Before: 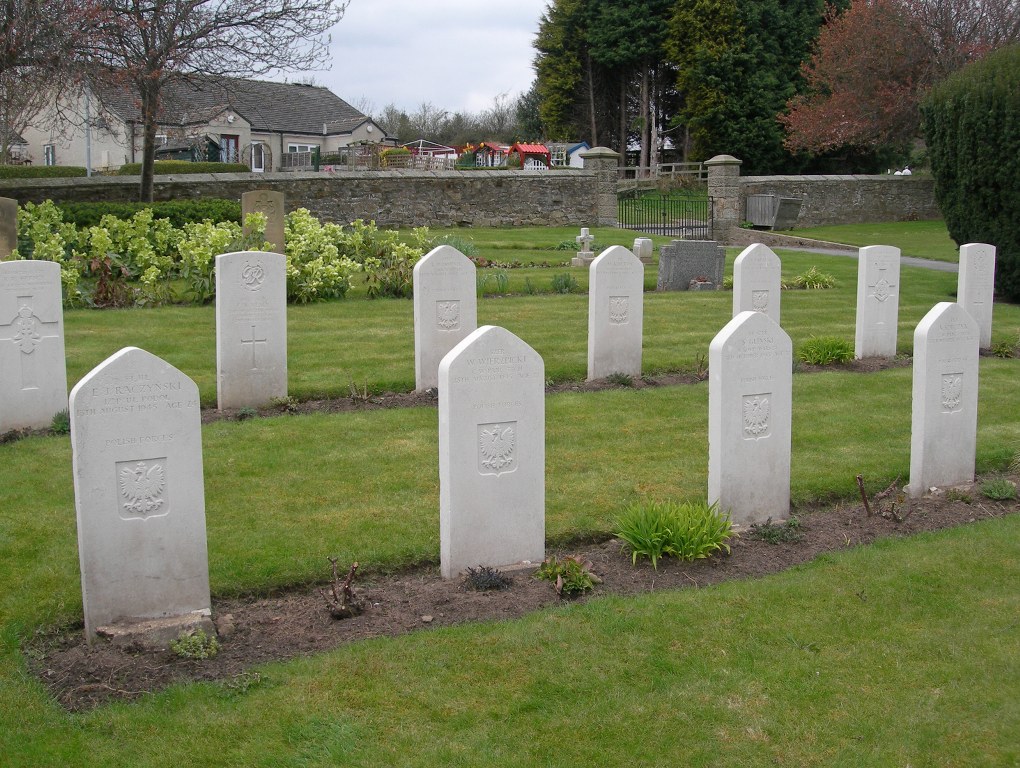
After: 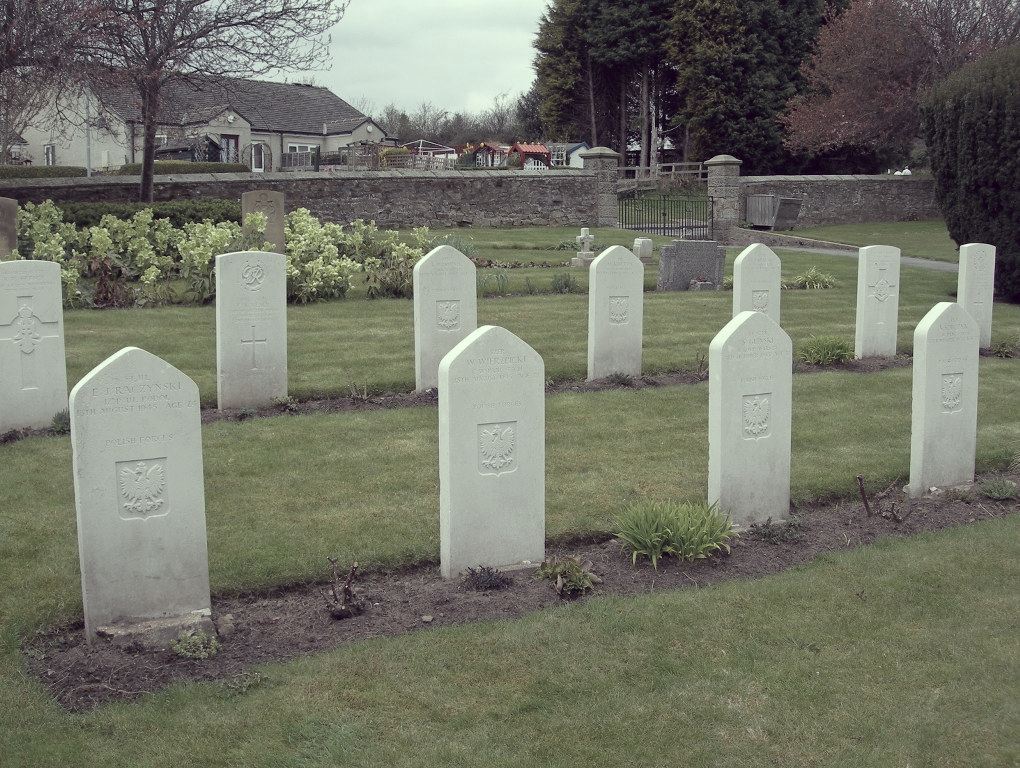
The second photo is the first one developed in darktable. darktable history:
color correction: highlights a* -20.27, highlights b* 20.94, shadows a* 19.78, shadows b* -21.06, saturation 0.45
